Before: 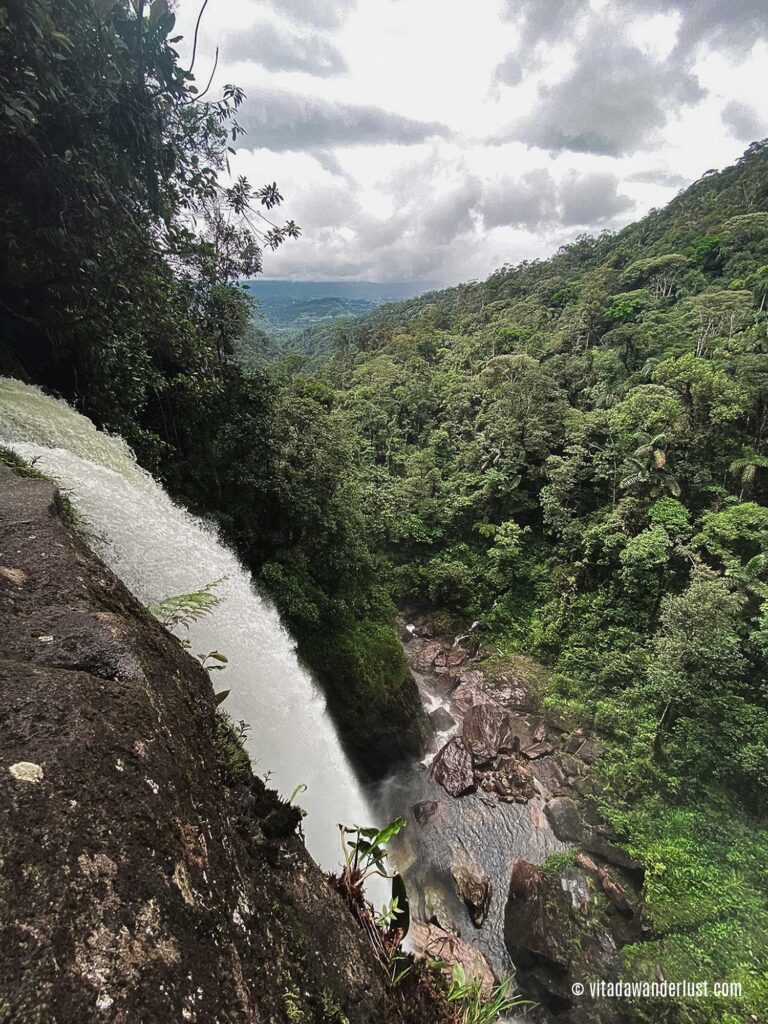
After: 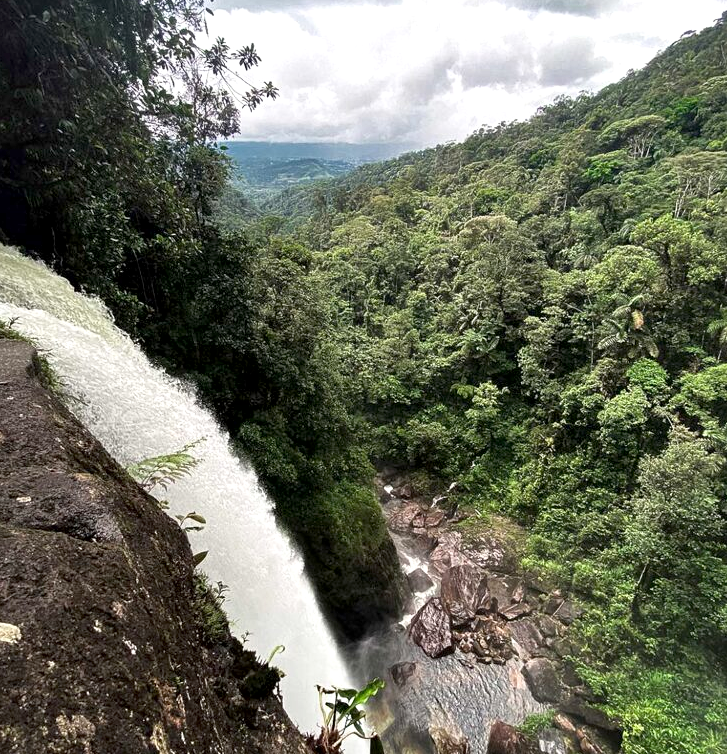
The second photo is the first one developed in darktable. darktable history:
crop and rotate: left 2.944%, top 13.6%, right 2.299%, bottom 12.739%
shadows and highlights: shadows -1.23, highlights 38.58
exposure: black level correction 0.005, exposure 0.418 EV, compensate highlight preservation false
local contrast: mode bilateral grid, contrast 19, coarseness 49, detail 120%, midtone range 0.2
